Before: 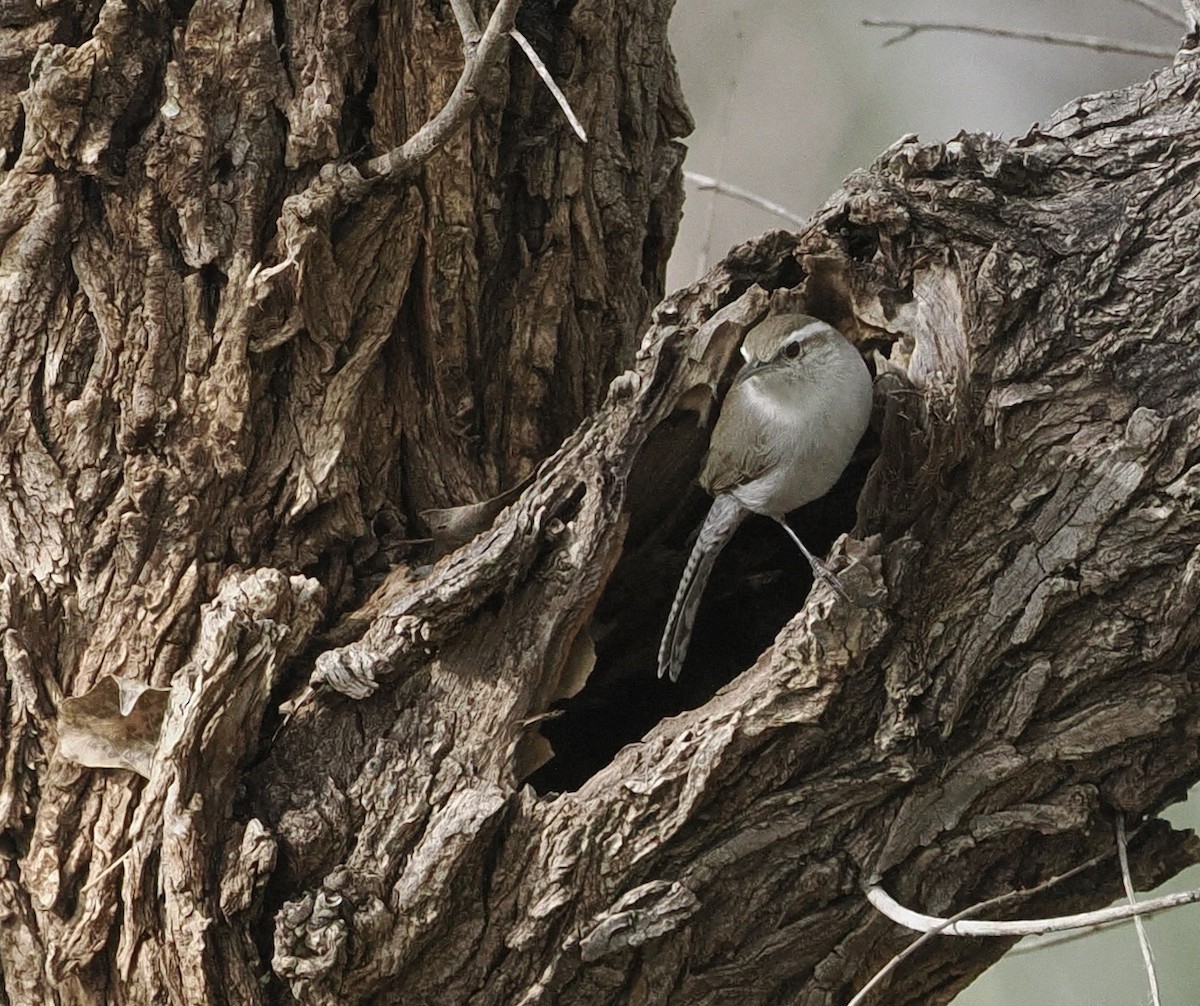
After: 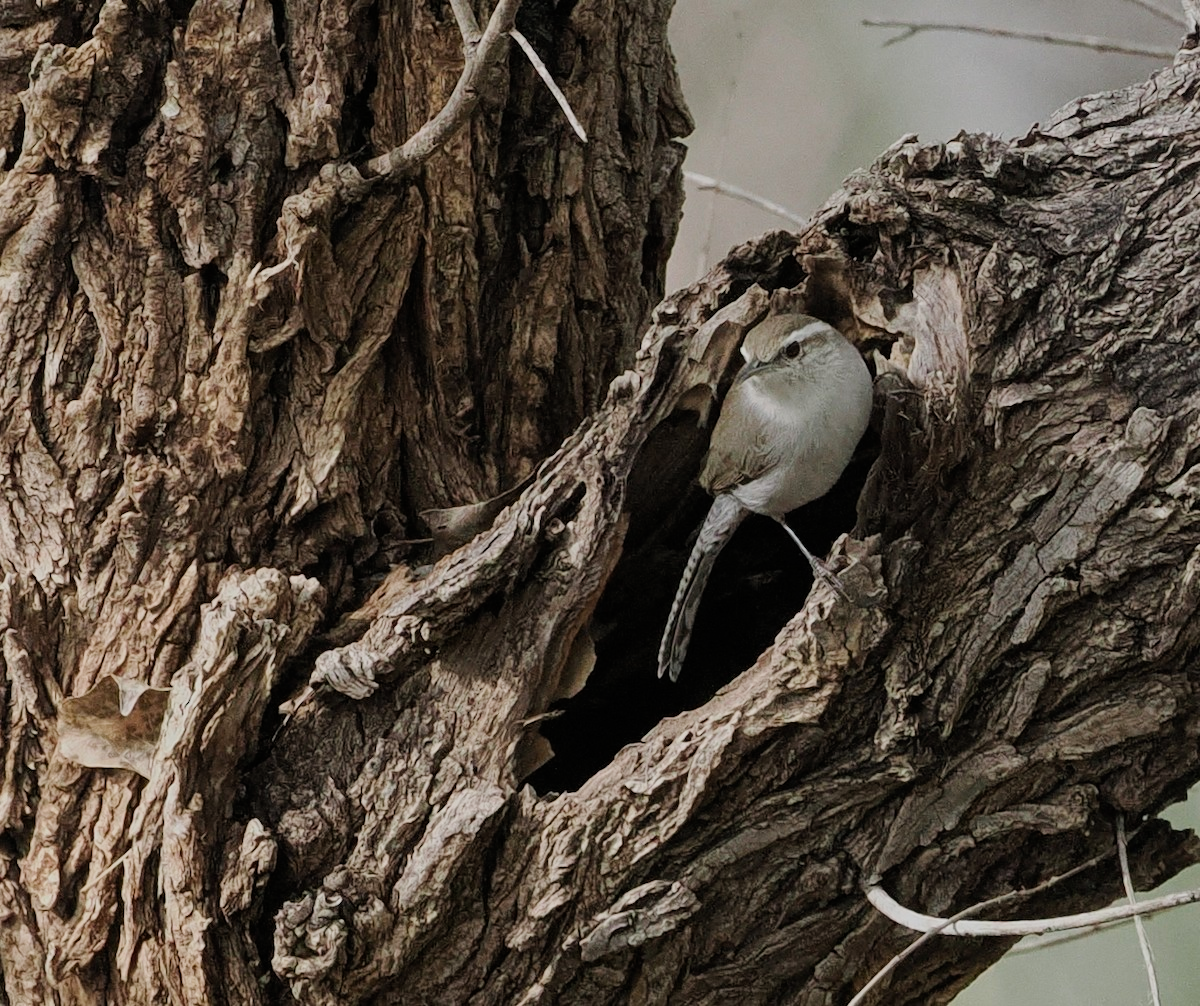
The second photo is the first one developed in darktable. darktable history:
filmic rgb: black relative exposure -7.65 EV, white relative exposure 4.56 EV, threshold 3.02 EV, hardness 3.61, iterations of high-quality reconstruction 0, enable highlight reconstruction true
